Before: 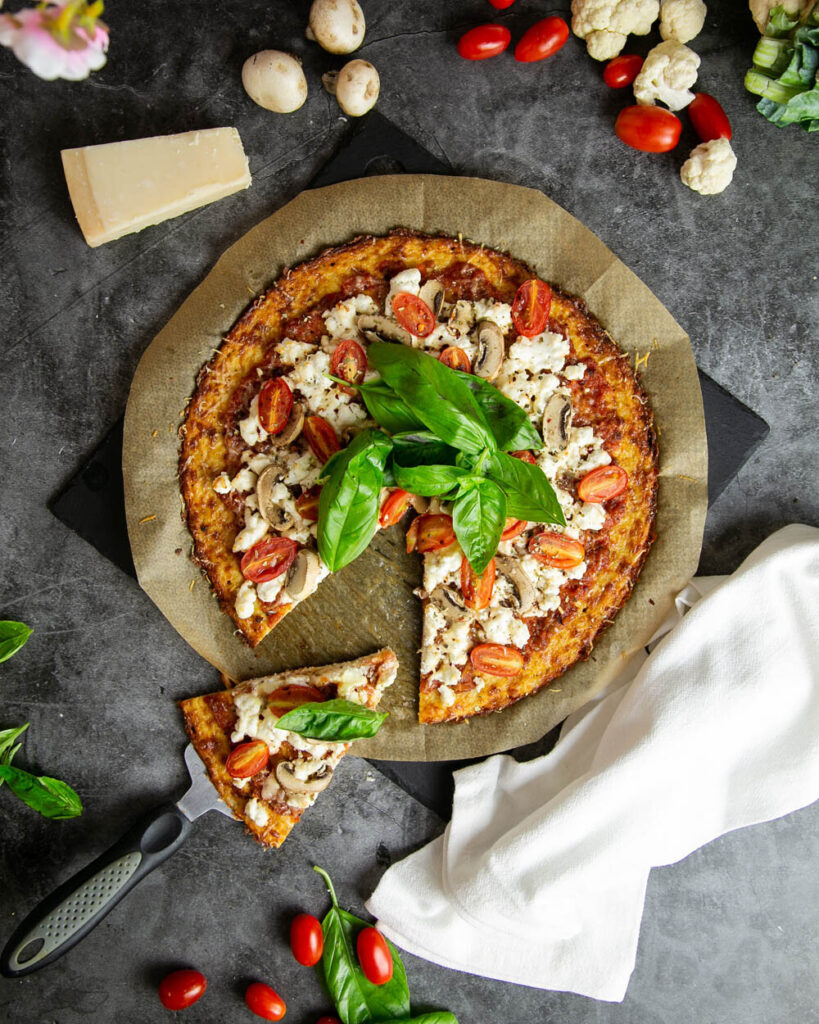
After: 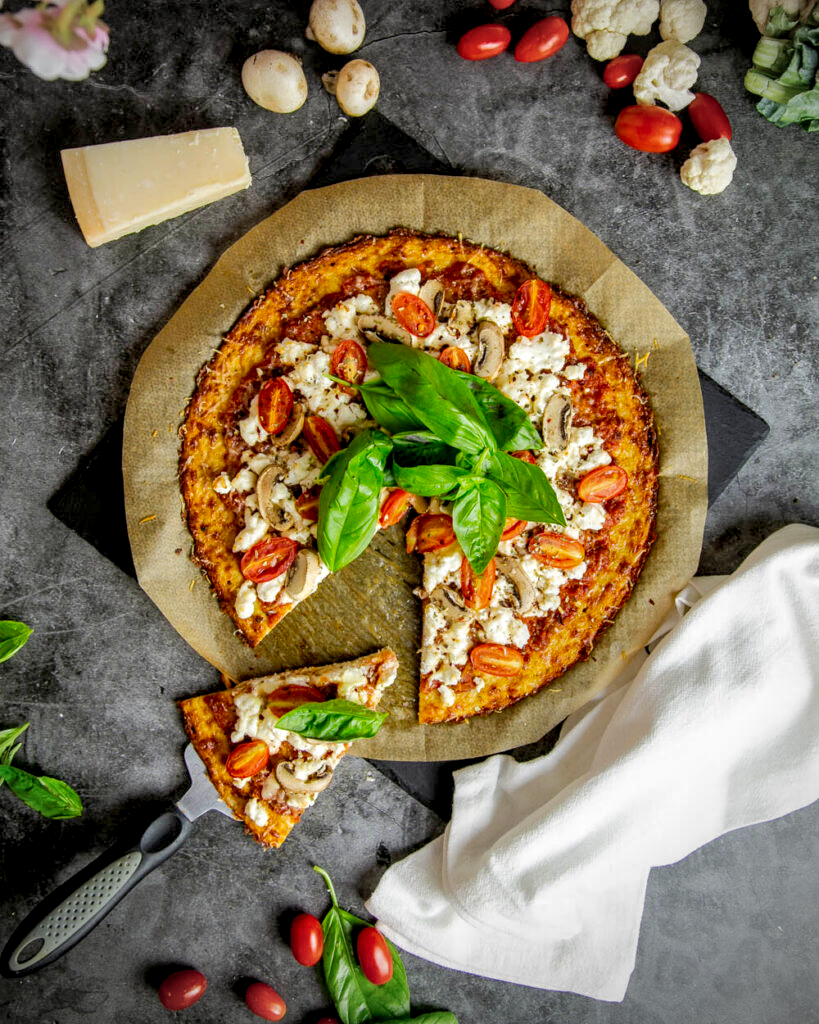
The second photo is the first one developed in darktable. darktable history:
color balance rgb: perceptual saturation grading › global saturation 18.041%, perceptual brilliance grading › mid-tones 9.772%, perceptual brilliance grading › shadows 15.591%
vignetting: center (-0.031, -0.038), unbound false
exposure: compensate highlight preservation false
tone equalizer: -8 EV 0.257 EV, -7 EV 0.399 EV, -6 EV 0.445 EV, -5 EV 0.243 EV, -3 EV -0.264 EV, -2 EV -0.434 EV, -1 EV -0.435 EV, +0 EV -0.249 EV, edges refinement/feathering 500, mask exposure compensation -1.57 EV, preserve details no
local contrast: detail 160%
